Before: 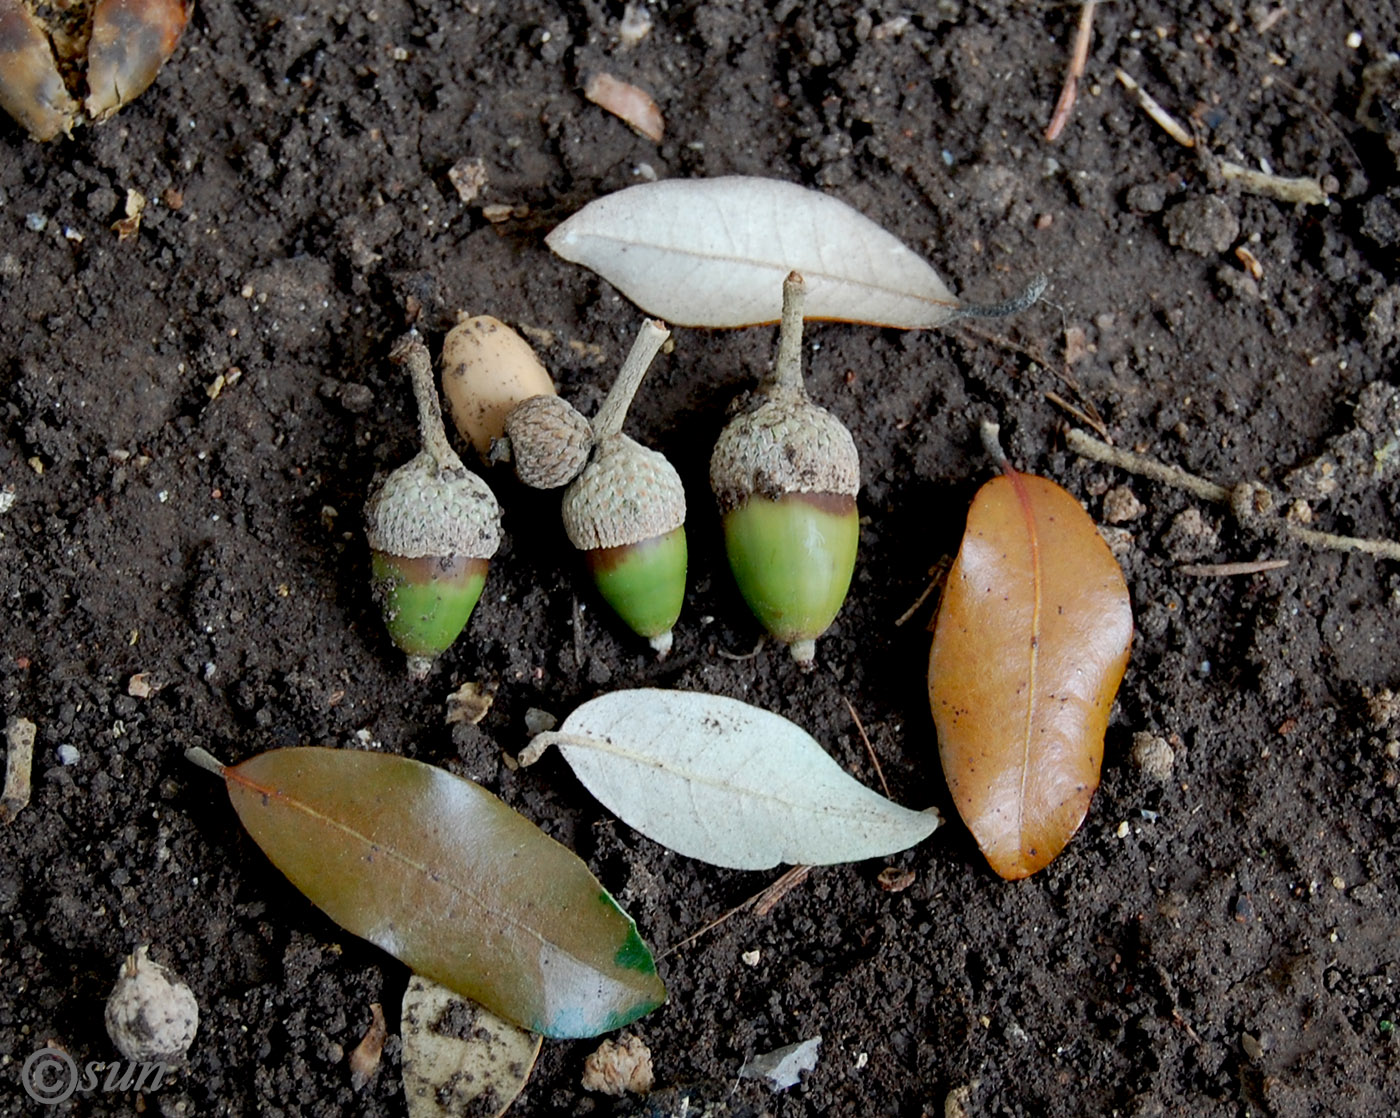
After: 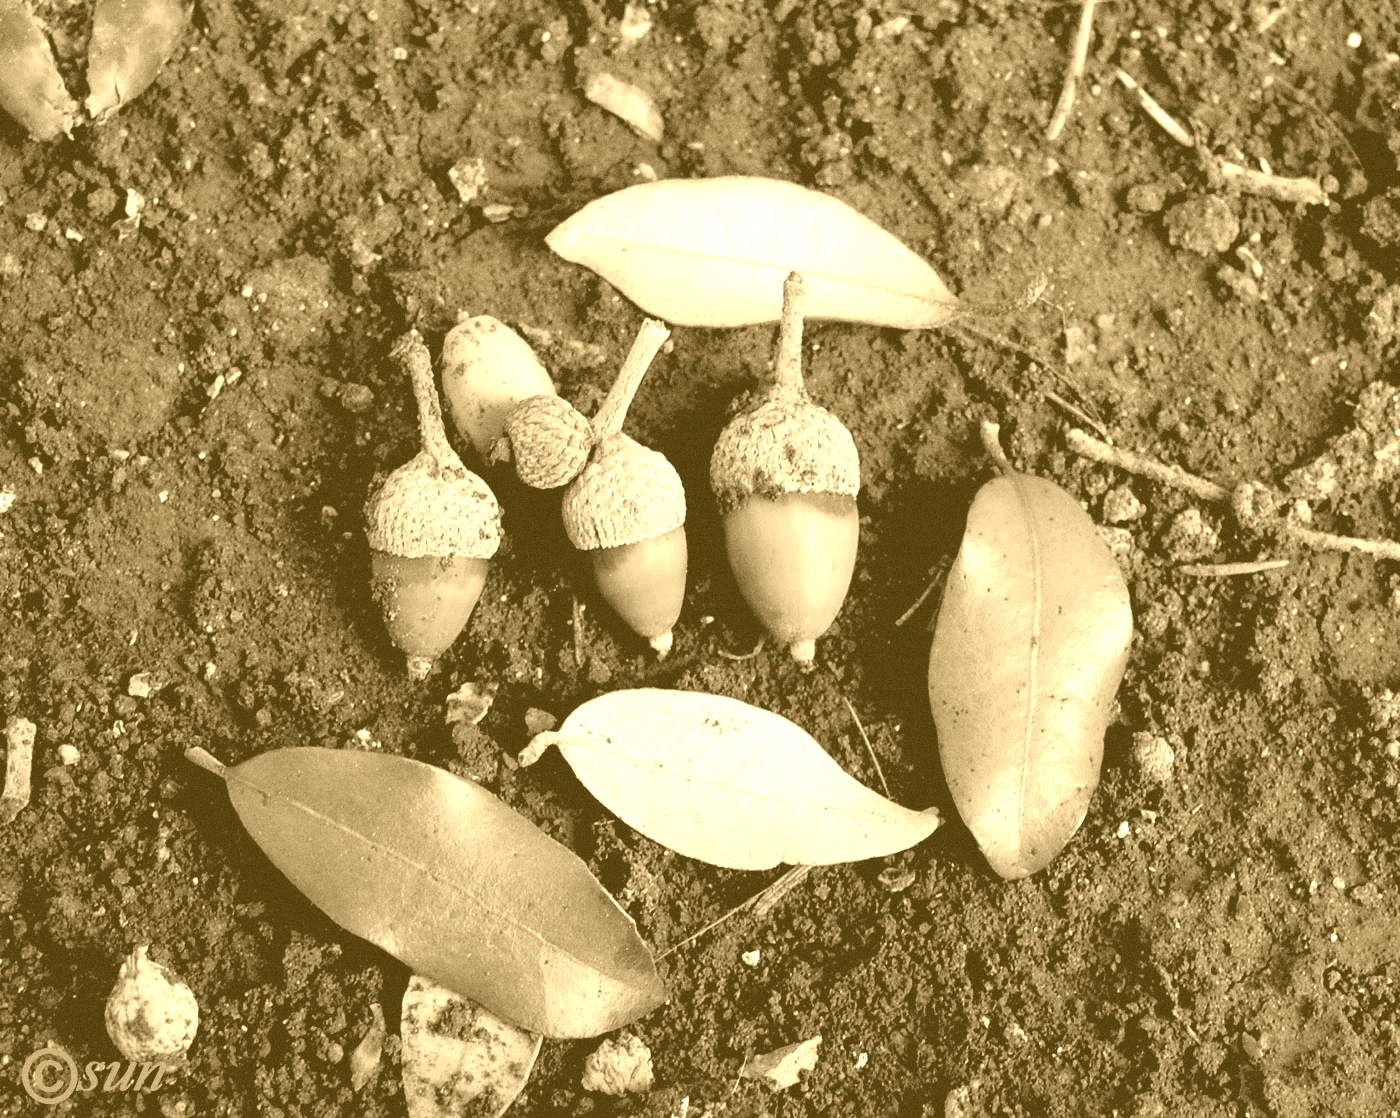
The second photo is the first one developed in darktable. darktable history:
vibrance: vibrance 95.34%
grain: strength 26%
colorize: hue 36°, source mix 100%
velvia: on, module defaults
